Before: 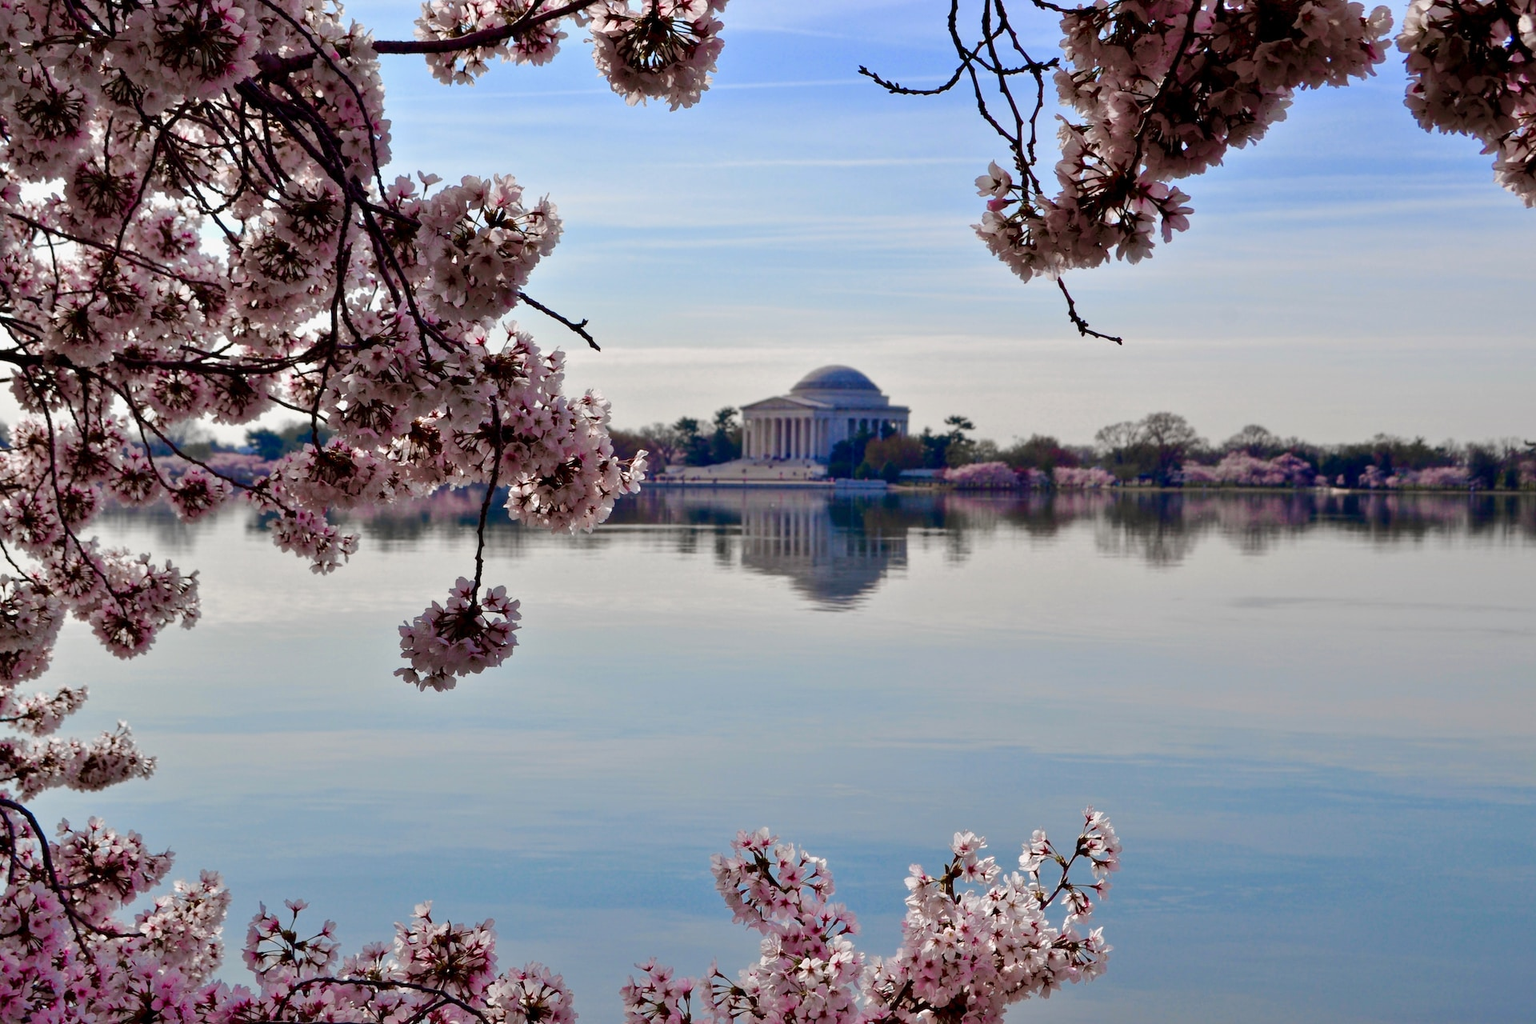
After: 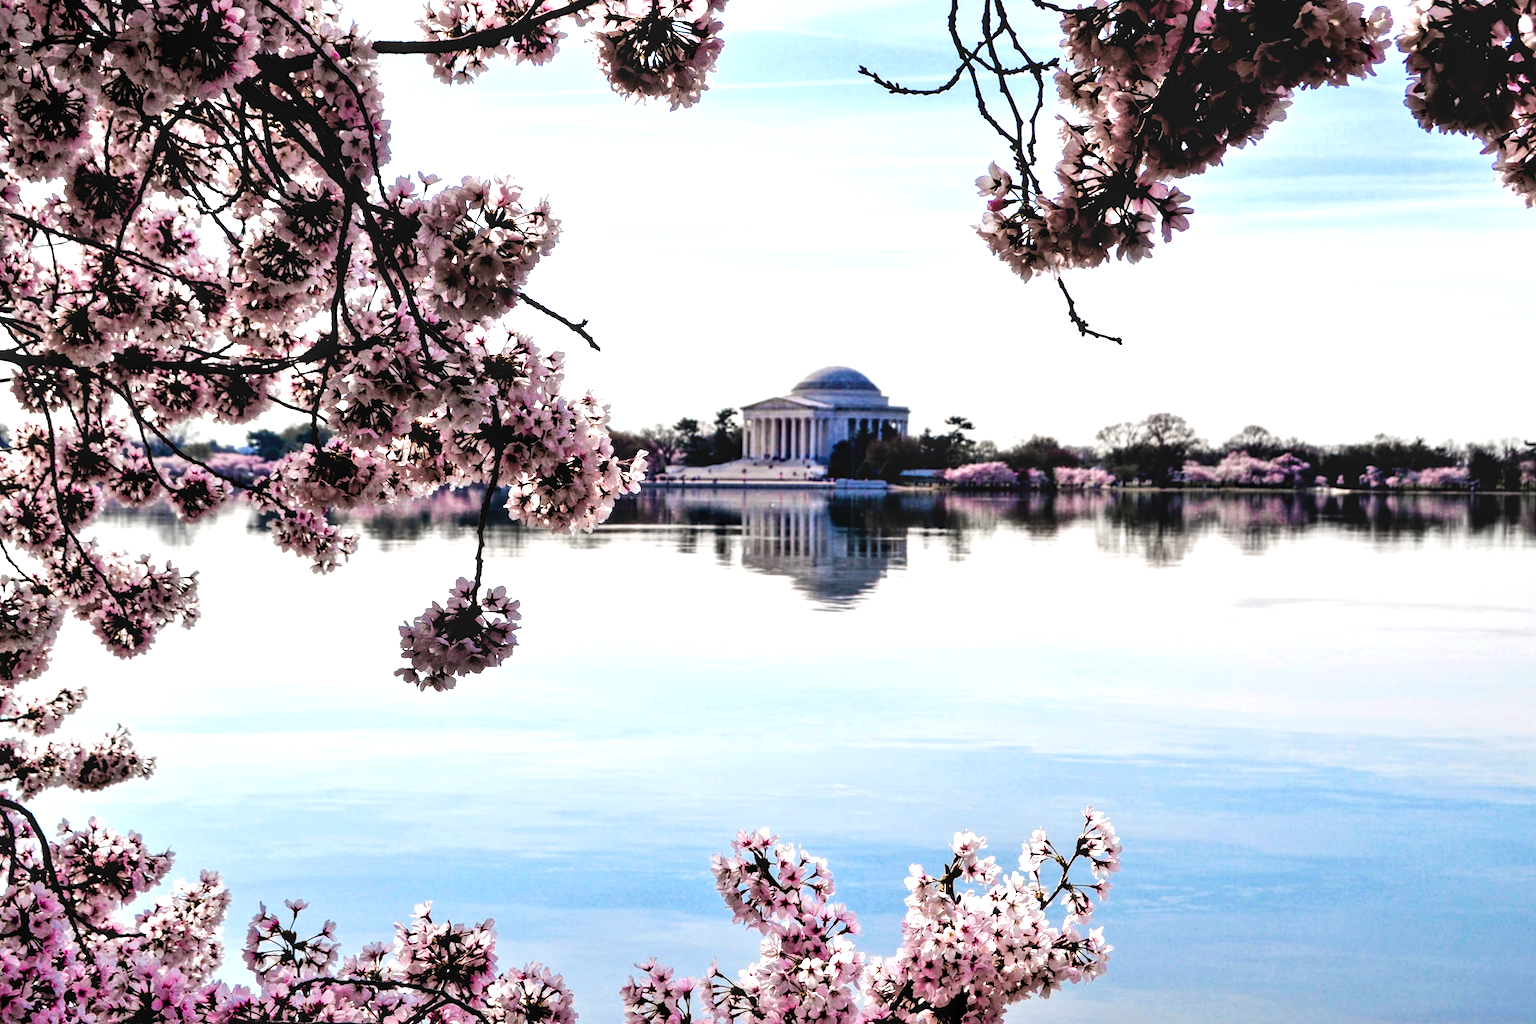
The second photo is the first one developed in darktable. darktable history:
filmic rgb: black relative exposure -5.03 EV, white relative exposure 3.98 EV, threshold 5.94 EV, hardness 2.9, contrast 1.199, highlights saturation mix -29.73%, enable highlight reconstruction true
local contrast: on, module defaults
levels: levels [0.012, 0.367, 0.697]
